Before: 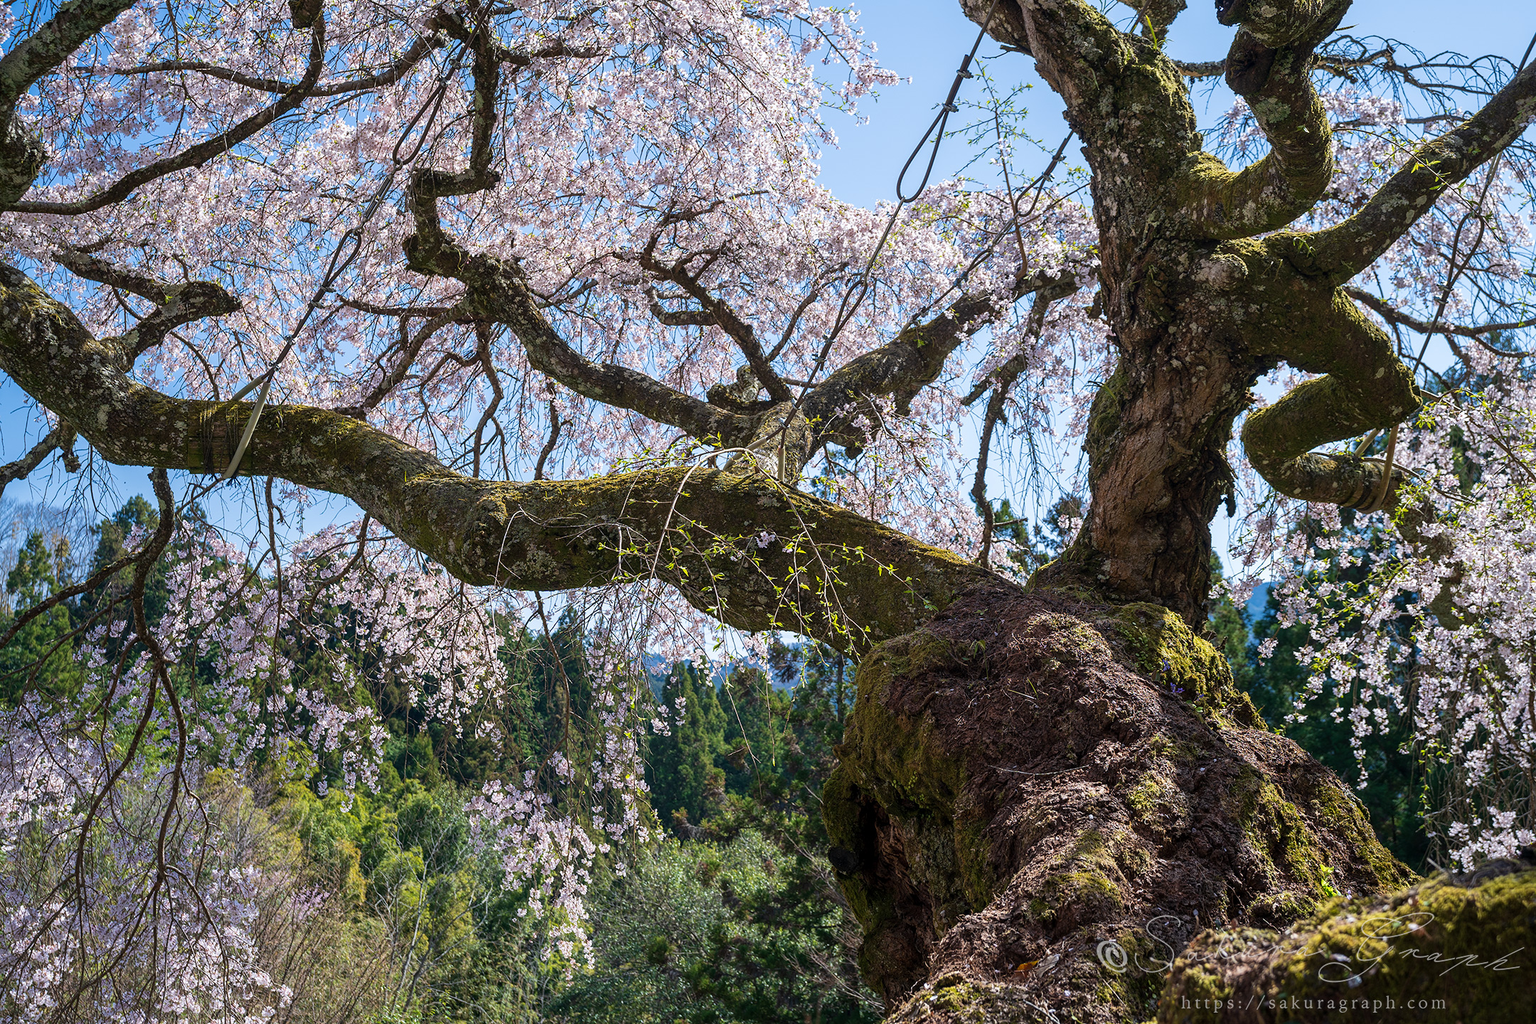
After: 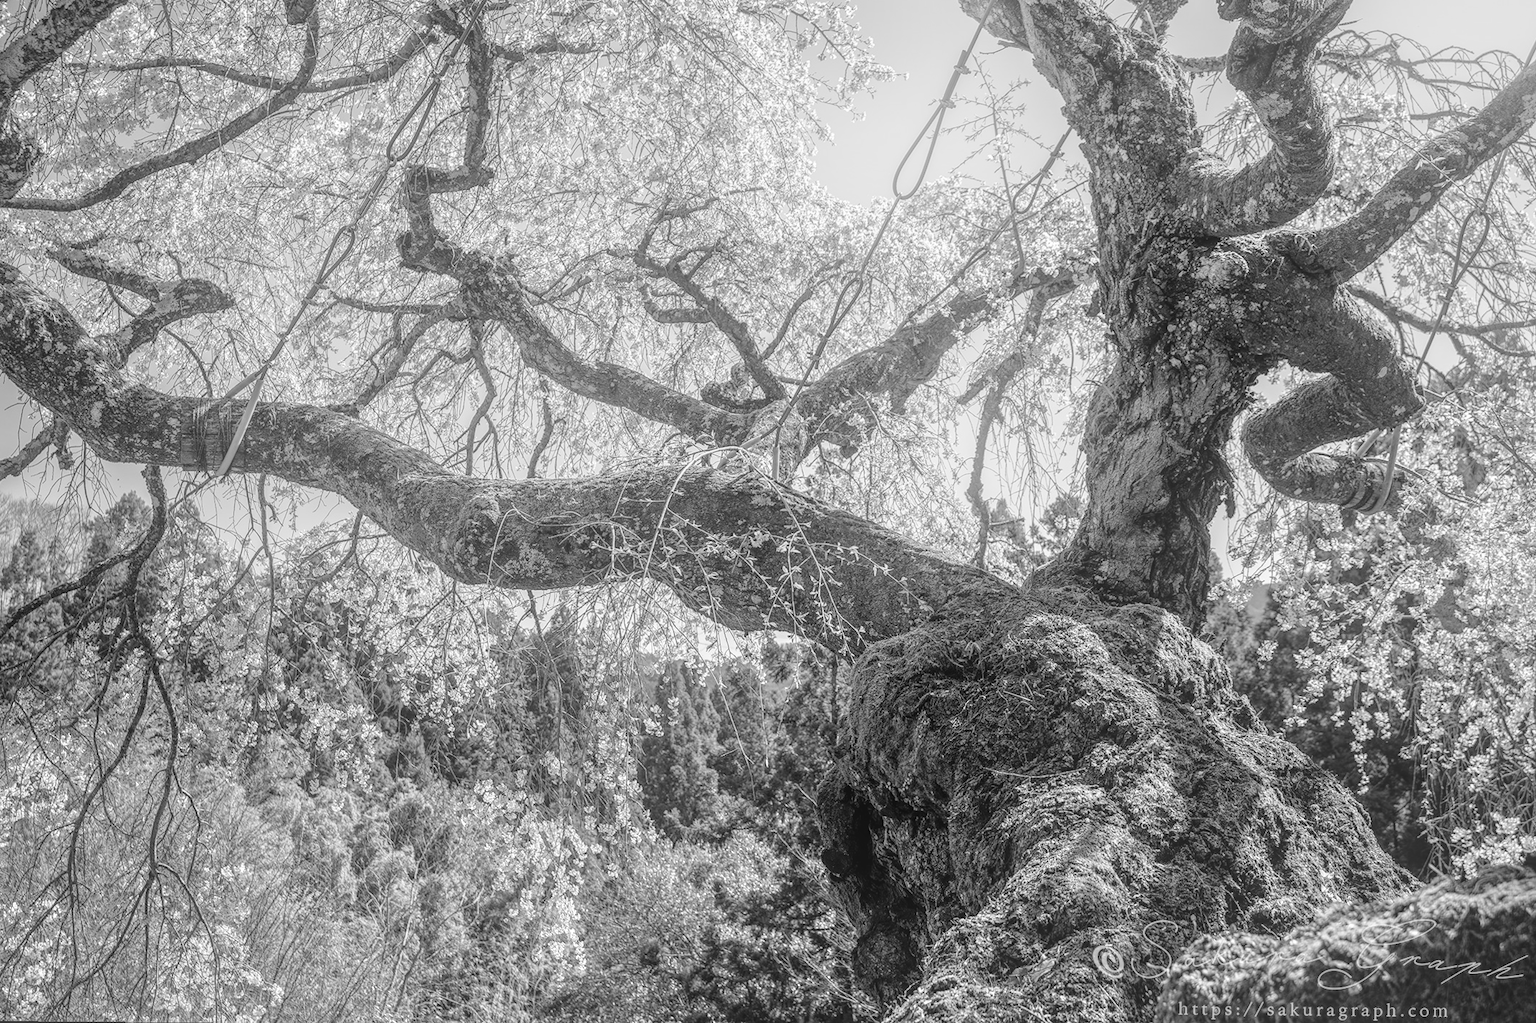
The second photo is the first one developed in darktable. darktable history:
monochrome: on, module defaults
tone equalizer: -7 EV 0.15 EV, -6 EV 0.6 EV, -5 EV 1.15 EV, -4 EV 1.33 EV, -3 EV 1.15 EV, -2 EV 0.6 EV, -1 EV 0.15 EV, mask exposure compensation -0.5 EV
rotate and perspective: rotation 0.192°, lens shift (horizontal) -0.015, crop left 0.005, crop right 0.996, crop top 0.006, crop bottom 0.99
local contrast: highlights 0%, shadows 0%, detail 133%
shadows and highlights: shadows 12, white point adjustment 1.2, soften with gaussian
color correction: highlights a* -5.94, highlights b* 9.48, shadows a* 10.12, shadows b* 23.94
bloom: on, module defaults
contrast brightness saturation: contrast -0.1, saturation -0.1
